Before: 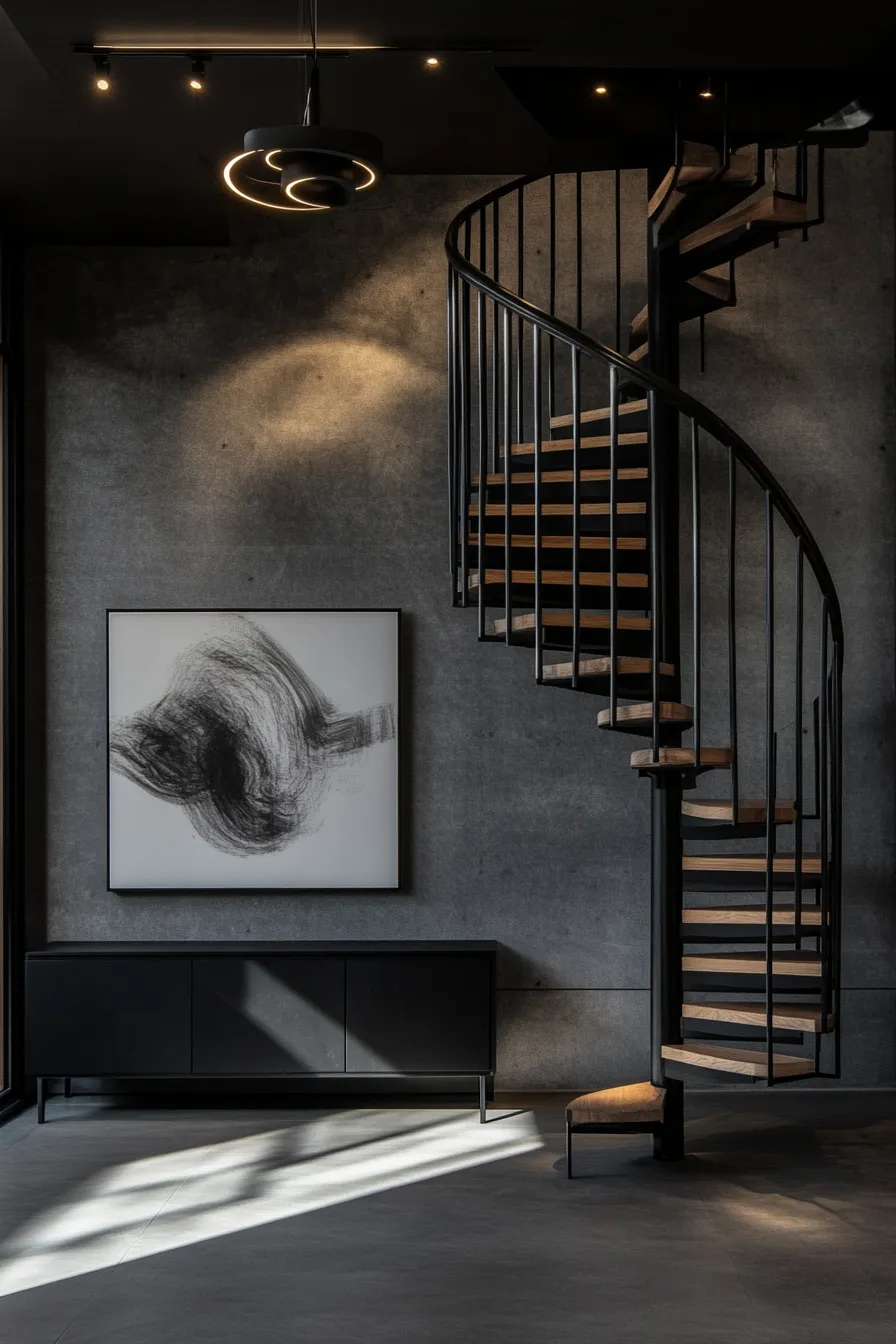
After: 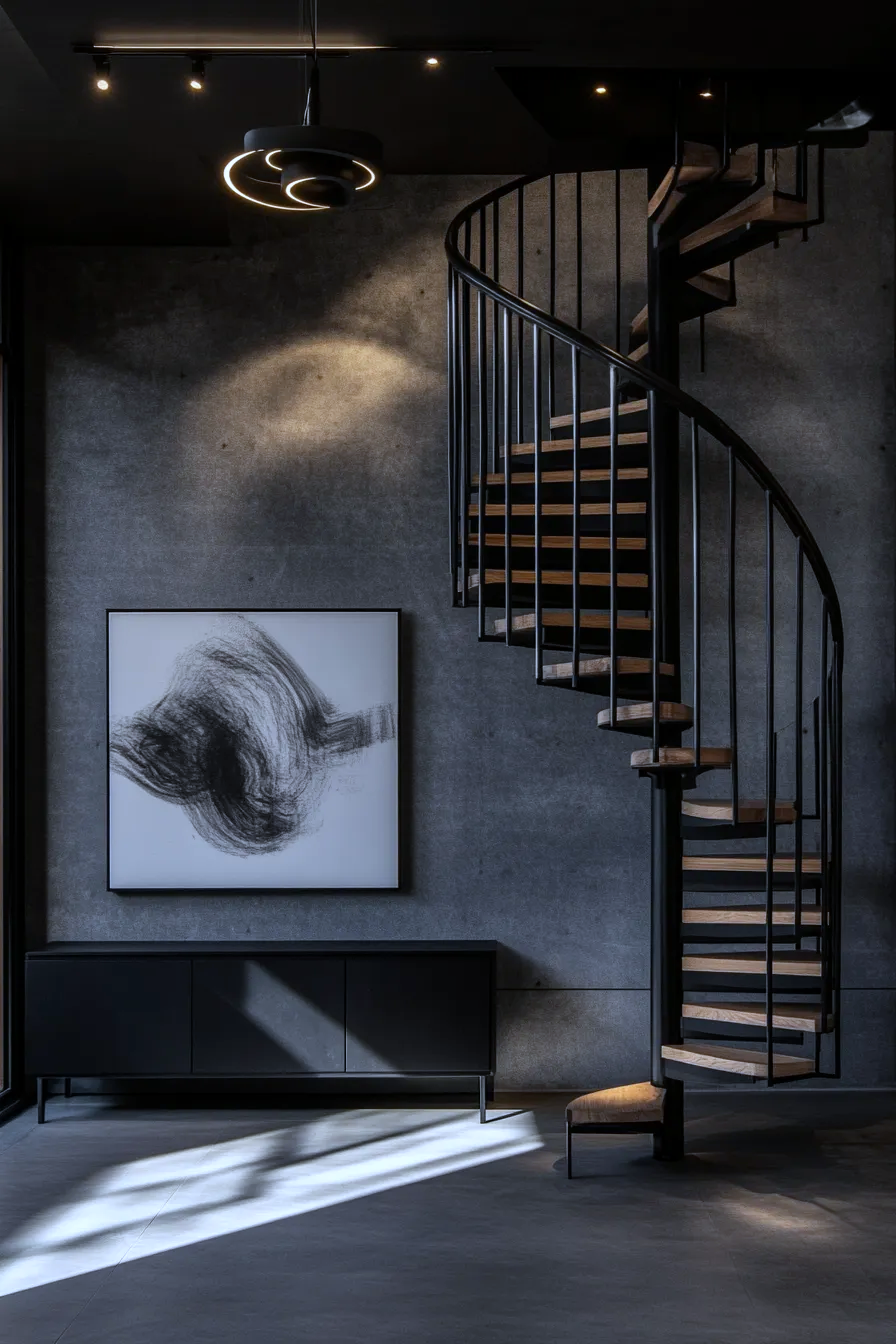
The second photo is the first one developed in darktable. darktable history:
white balance: red 0.948, green 1.02, blue 1.176
exposure: compensate highlight preservation false
contrast brightness saturation: contrast 0.08, saturation 0.02
